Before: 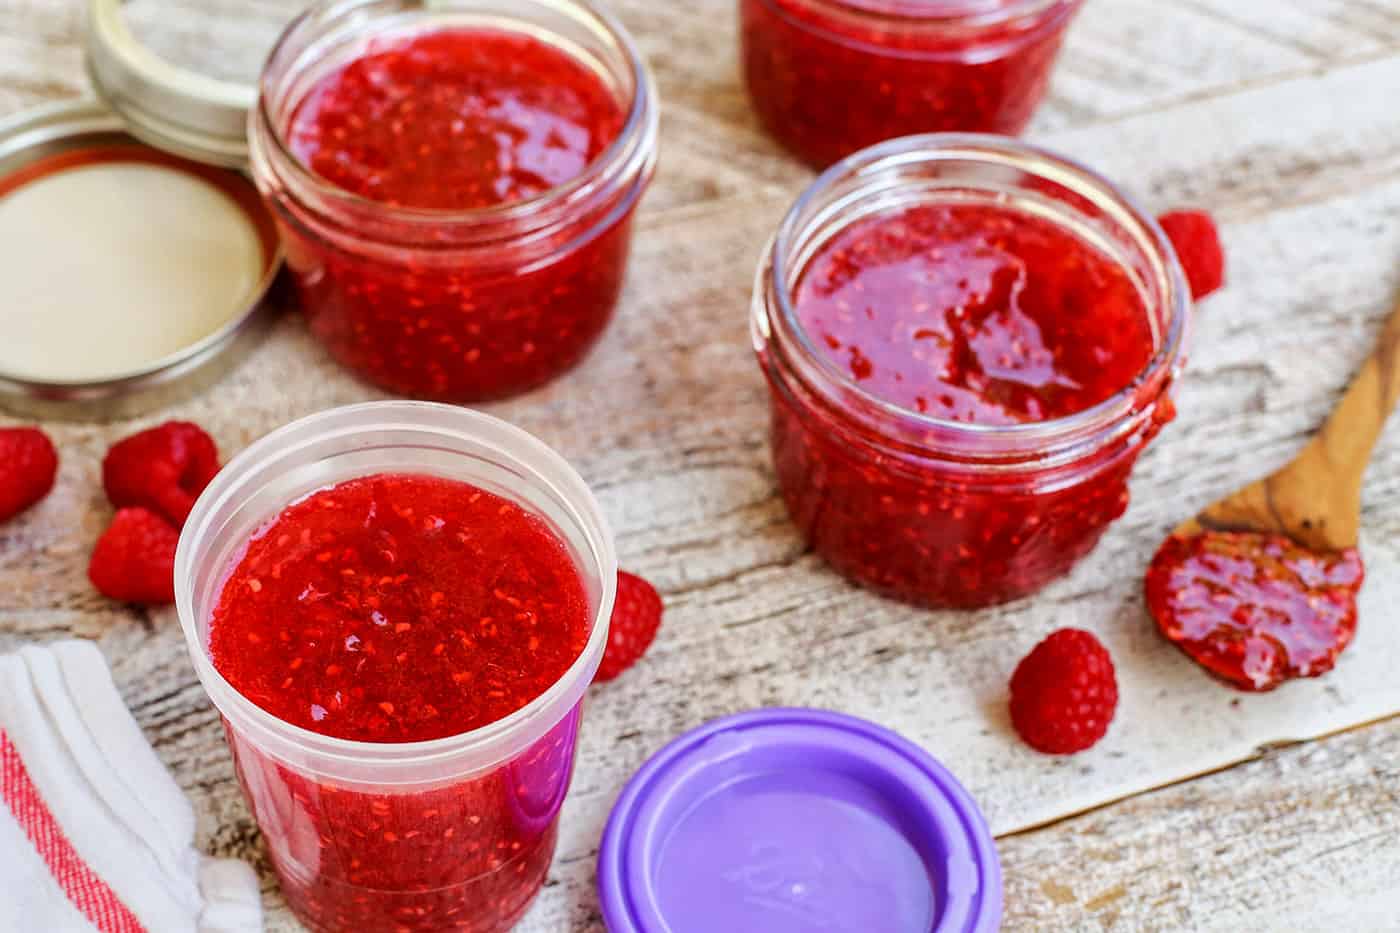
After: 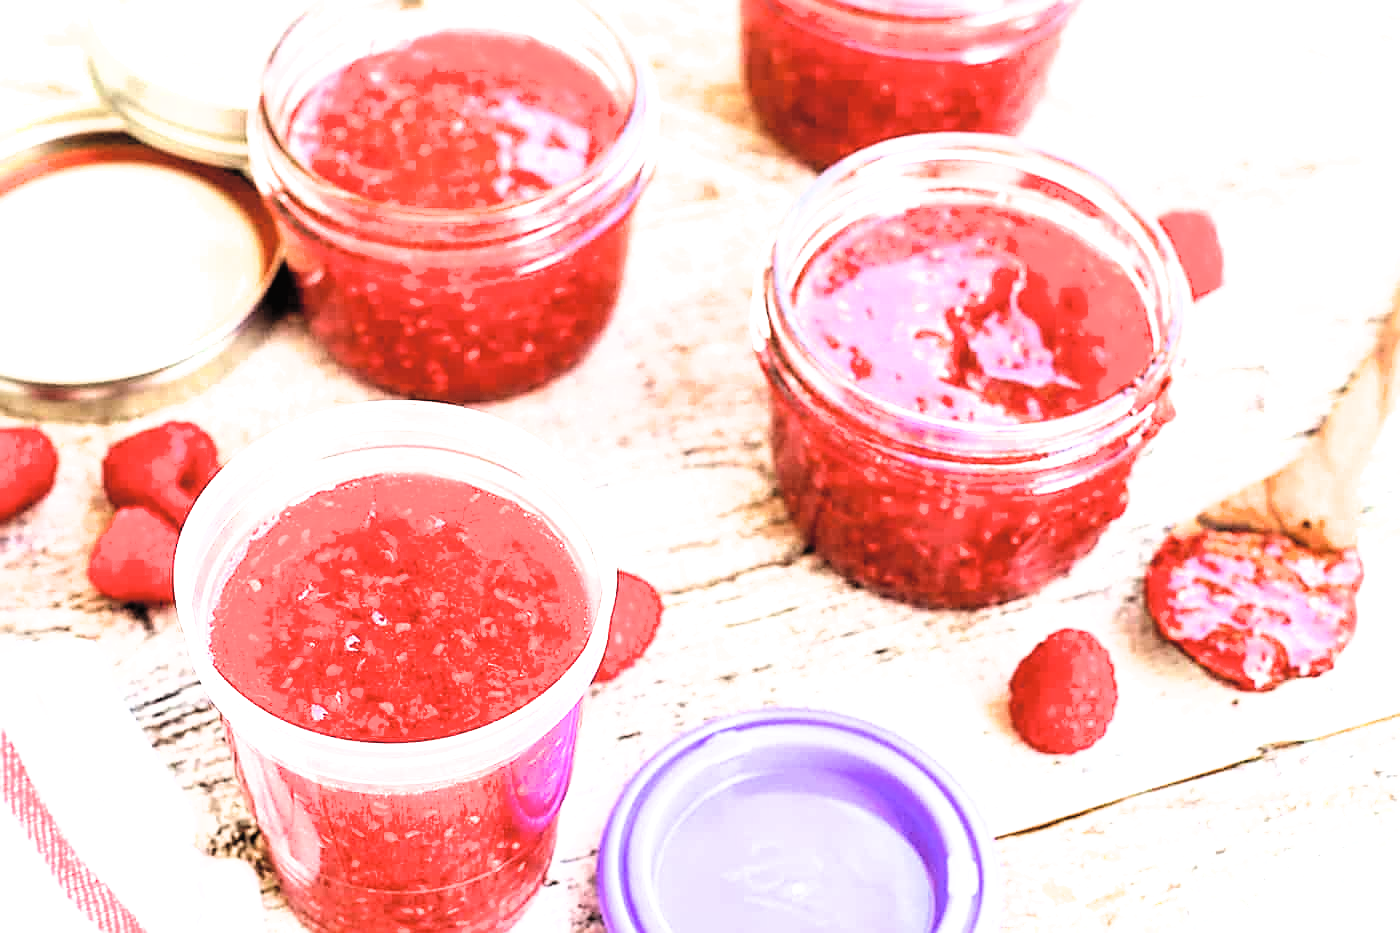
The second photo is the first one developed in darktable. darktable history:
sharpen: on, module defaults
exposure: exposure 0.767 EV, compensate highlight preservation false
contrast brightness saturation: contrast 0.099, brightness 0.29, saturation 0.141
filmic rgb: black relative exposure -8.22 EV, white relative exposure 2.21 EV, hardness 7.14, latitude 86.46%, contrast 1.69, highlights saturation mix -3.45%, shadows ↔ highlights balance -2.27%
